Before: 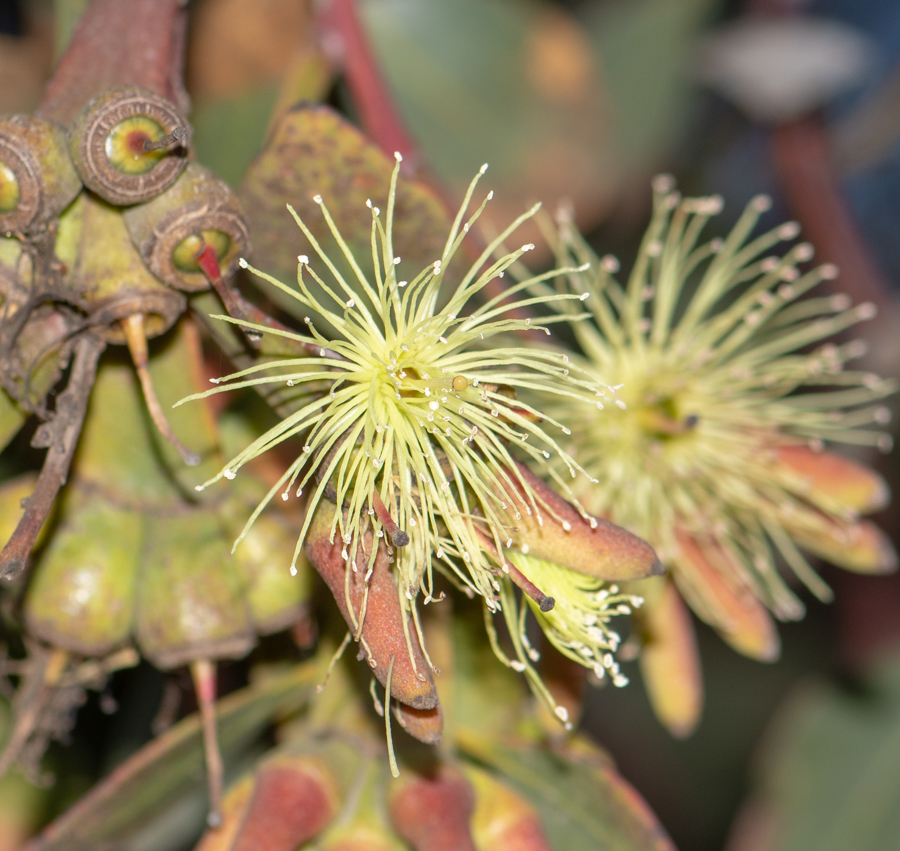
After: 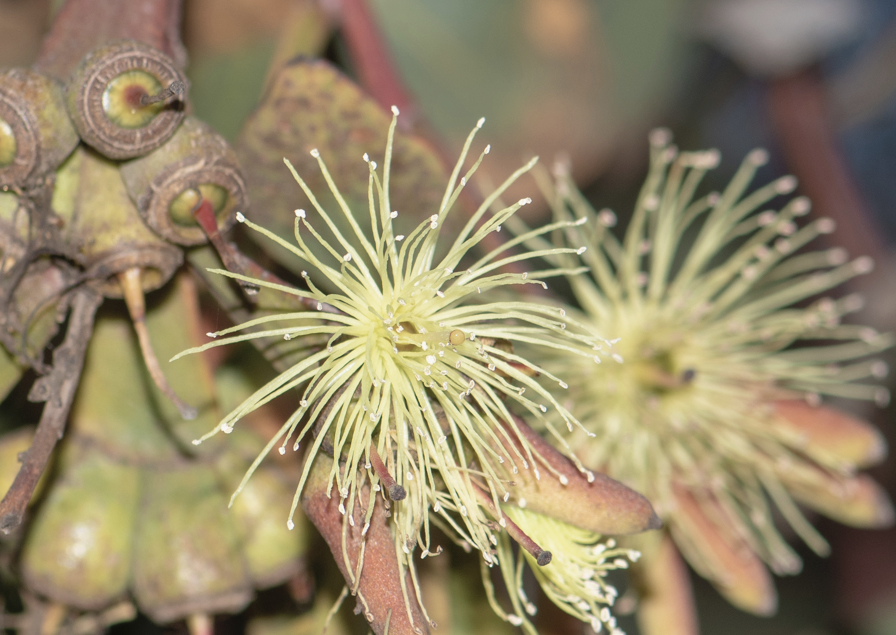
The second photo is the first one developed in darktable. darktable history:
crop: left 0.387%, top 5.469%, bottom 19.809%
contrast brightness saturation: contrast -0.05, saturation -0.41
velvia: strength 30%
